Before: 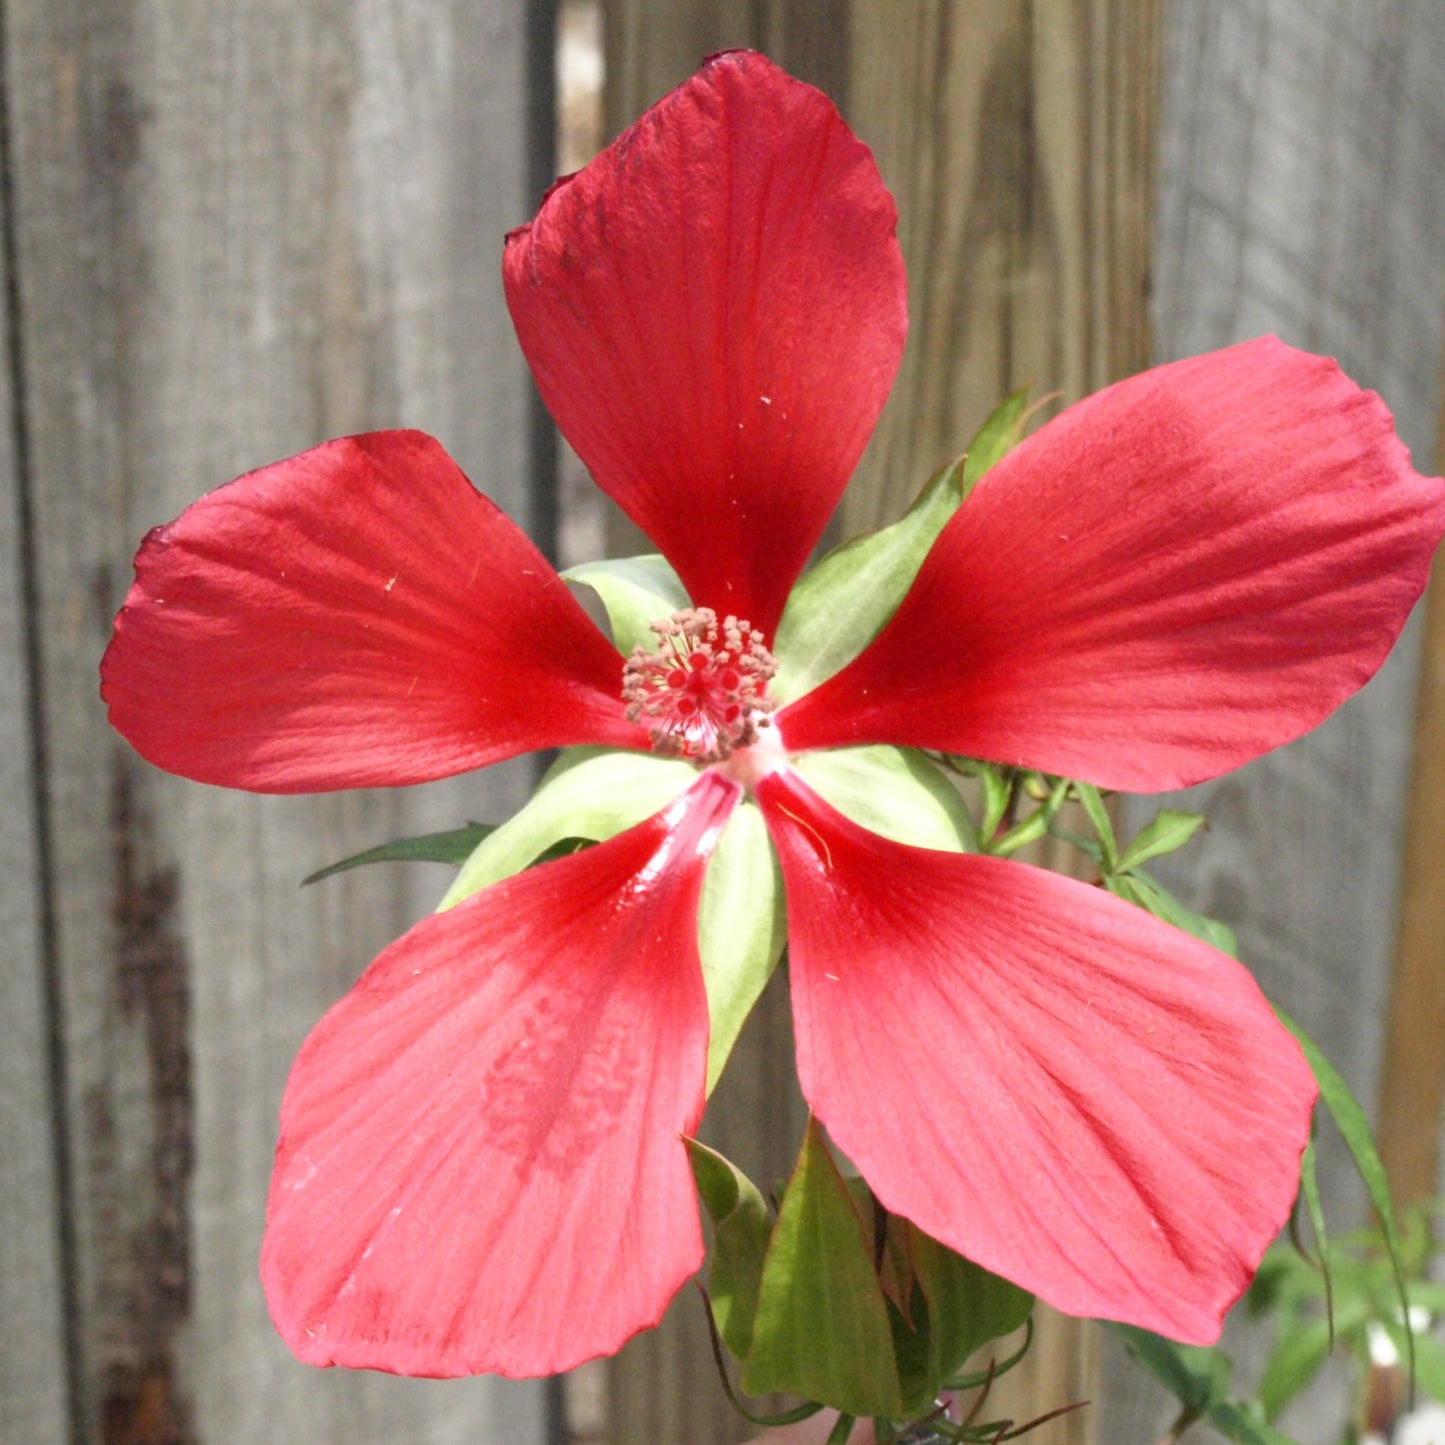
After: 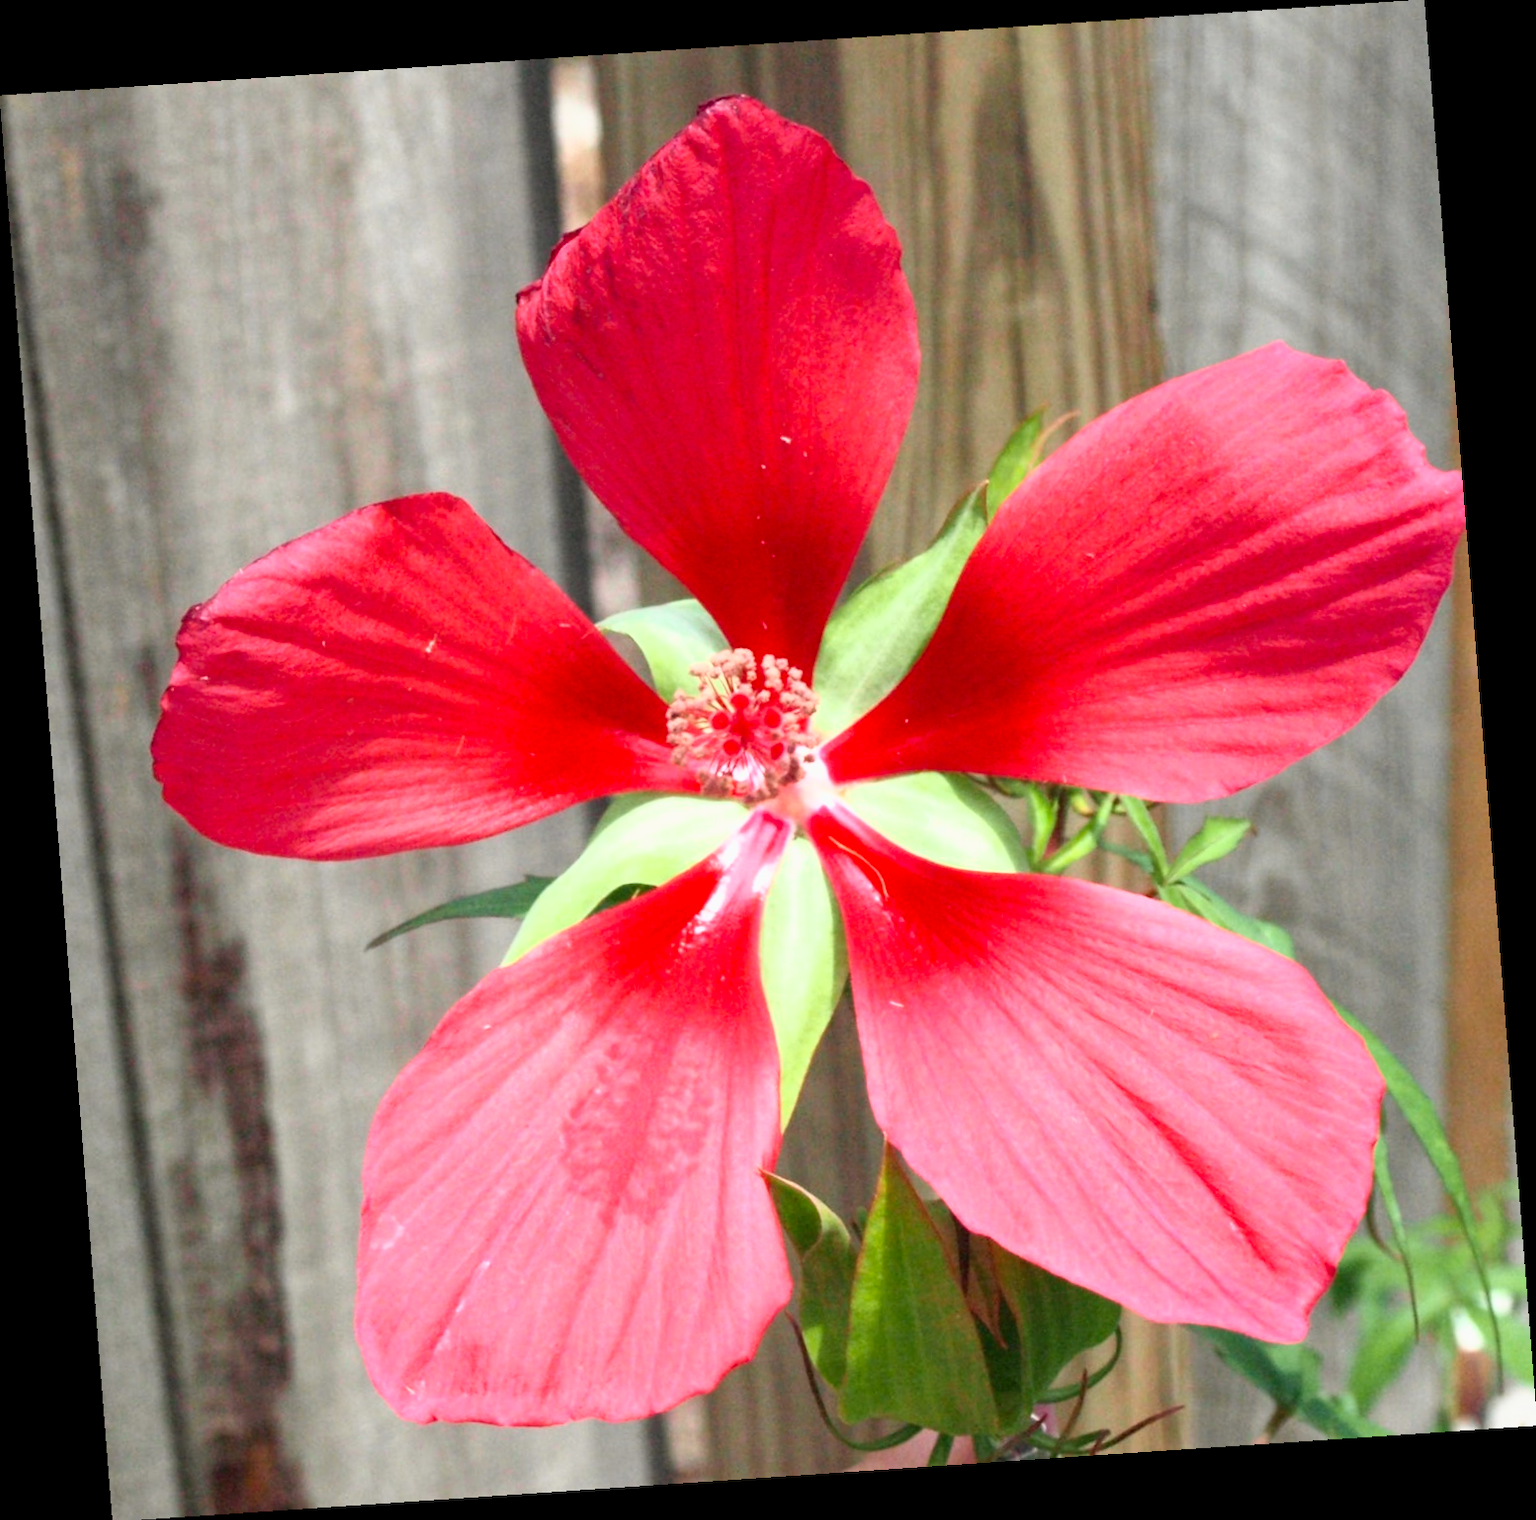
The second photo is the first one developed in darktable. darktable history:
rotate and perspective: rotation -4.2°, shear 0.006, automatic cropping off
tone curve: curves: ch0 [(0, 0) (0.051, 0.047) (0.102, 0.099) (0.236, 0.249) (0.429, 0.473) (0.67, 0.755) (0.875, 0.948) (1, 0.985)]; ch1 [(0, 0) (0.339, 0.298) (0.402, 0.363) (0.453, 0.413) (0.485, 0.469) (0.494, 0.493) (0.504, 0.502) (0.515, 0.526) (0.563, 0.591) (0.597, 0.639) (0.834, 0.888) (1, 1)]; ch2 [(0, 0) (0.362, 0.353) (0.425, 0.439) (0.501, 0.501) (0.537, 0.538) (0.58, 0.59) (0.642, 0.669) (0.773, 0.856) (1, 1)], color space Lab, independent channels, preserve colors none
